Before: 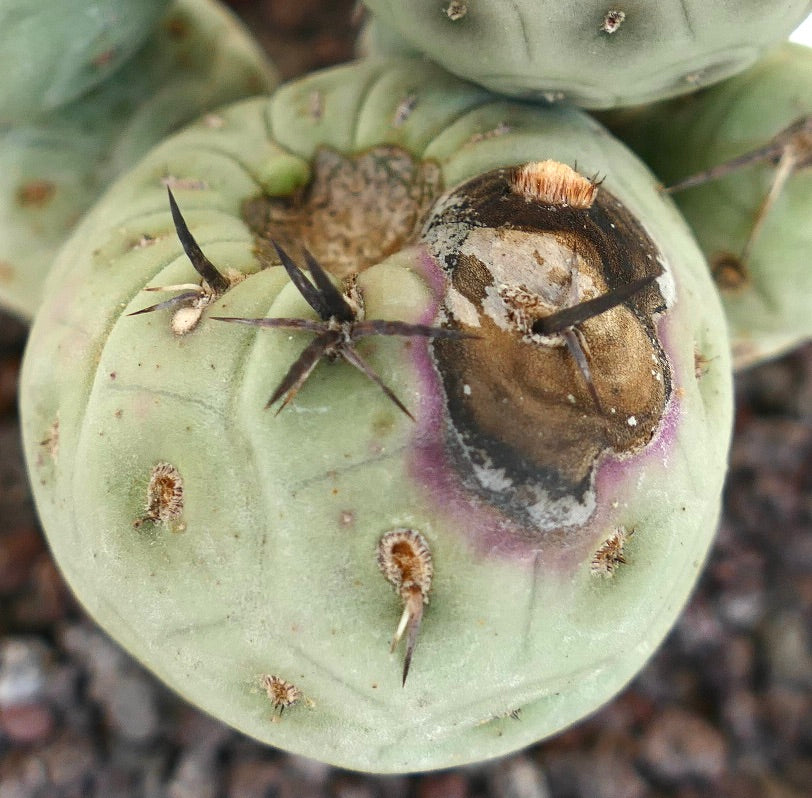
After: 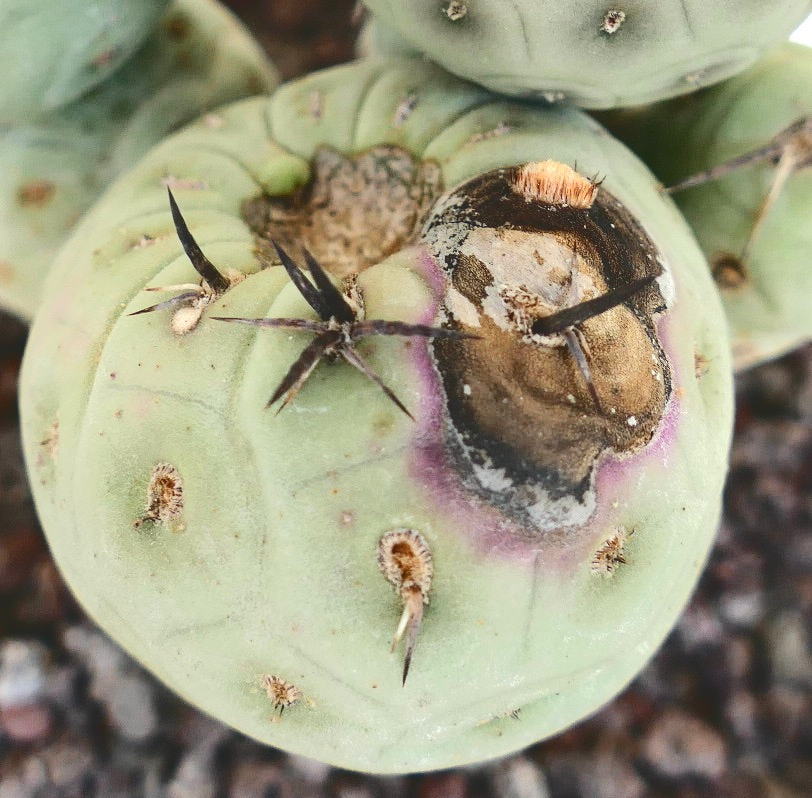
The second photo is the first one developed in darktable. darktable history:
tone curve: curves: ch0 [(0, 0) (0.003, 0.14) (0.011, 0.141) (0.025, 0.141) (0.044, 0.142) (0.069, 0.146) (0.1, 0.151) (0.136, 0.16) (0.177, 0.182) (0.224, 0.214) (0.277, 0.272) (0.335, 0.35) (0.399, 0.453) (0.468, 0.548) (0.543, 0.634) (0.623, 0.715) (0.709, 0.778) (0.801, 0.848) (0.898, 0.902) (1, 1)], color space Lab, independent channels, preserve colors none
